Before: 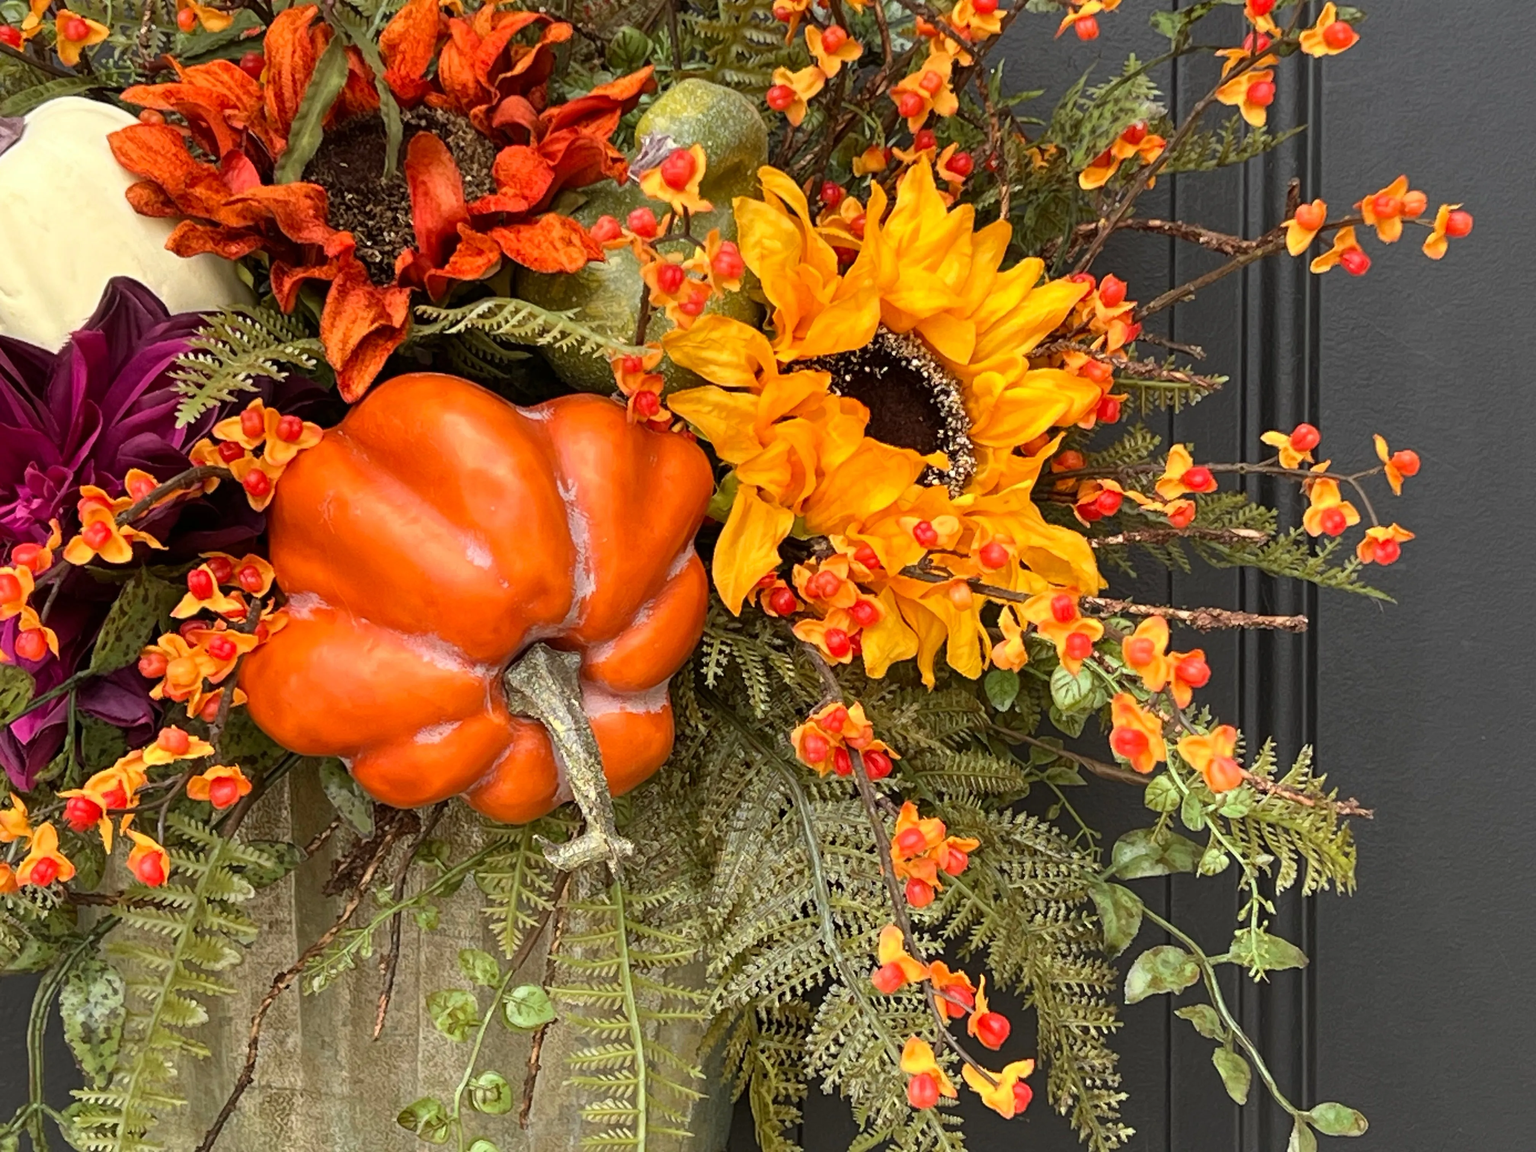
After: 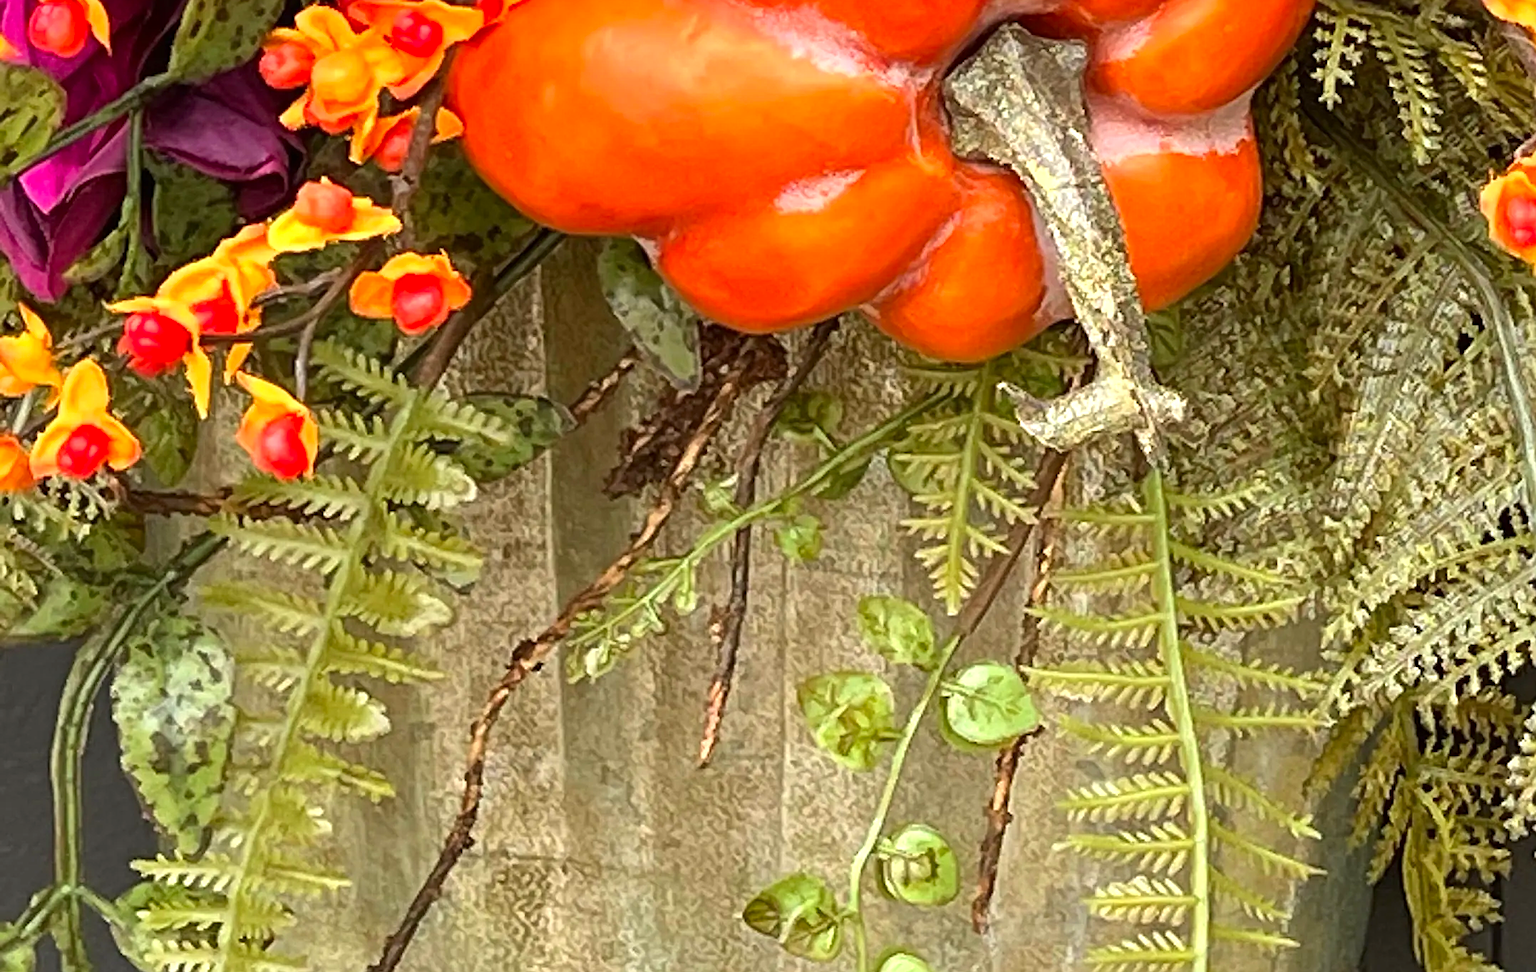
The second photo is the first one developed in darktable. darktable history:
crop and rotate: top 54.73%, right 46.536%, bottom 0.133%
exposure: black level correction 0, exposure 0.498 EV, compensate highlight preservation false
sharpen: on, module defaults
contrast brightness saturation: contrast 0.041, saturation 0.161
